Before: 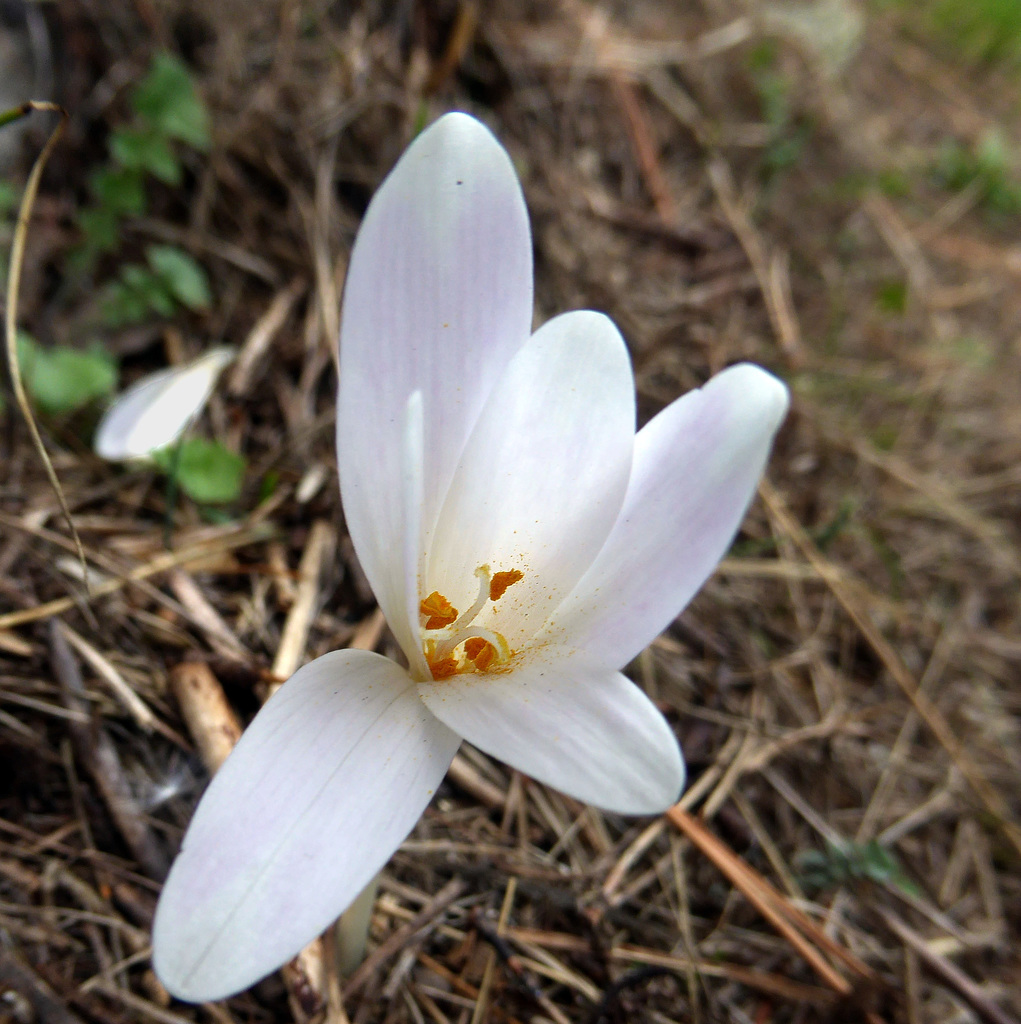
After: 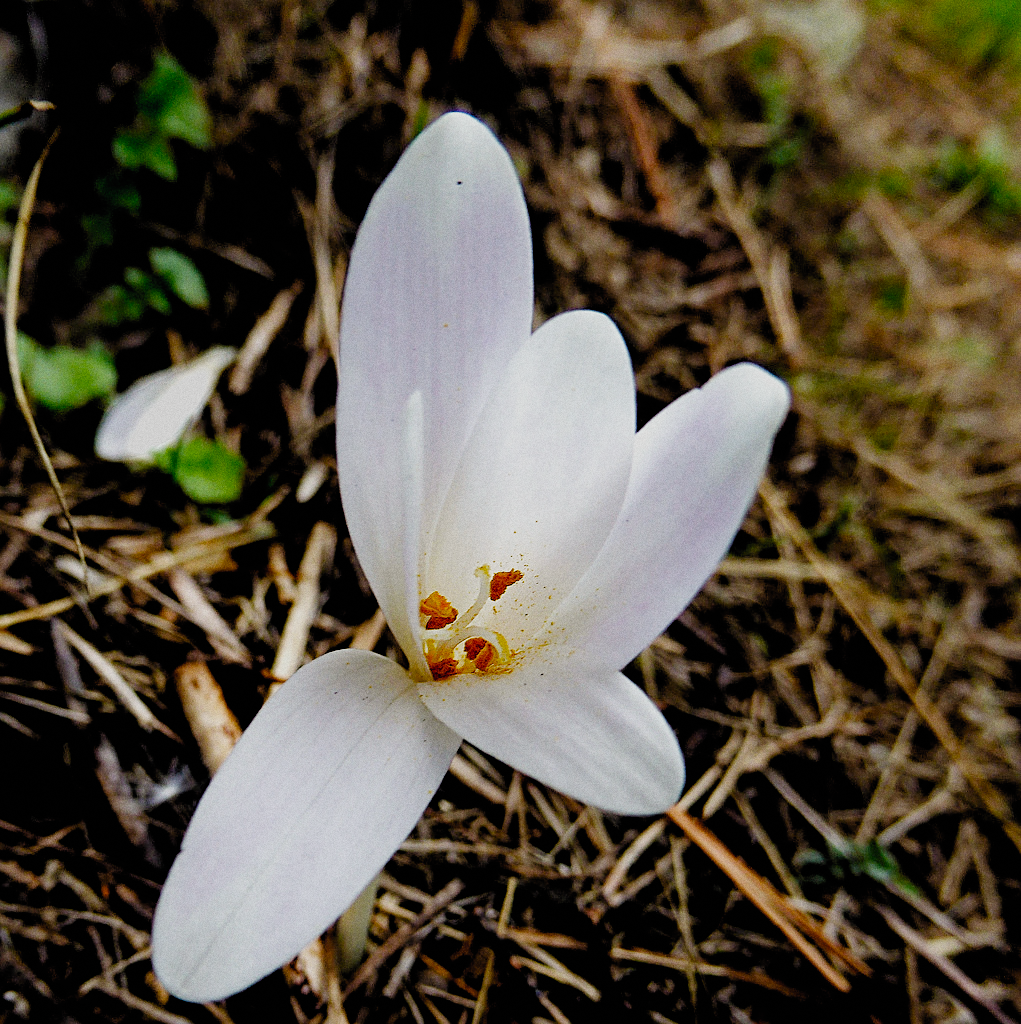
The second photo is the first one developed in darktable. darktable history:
grain: coarseness 0.09 ISO
filmic rgb: black relative exposure -2.85 EV, white relative exposure 4.56 EV, hardness 1.77, contrast 1.25, preserve chrominance no, color science v5 (2021)
sharpen: on, module defaults
haze removal: compatibility mode true, adaptive false
